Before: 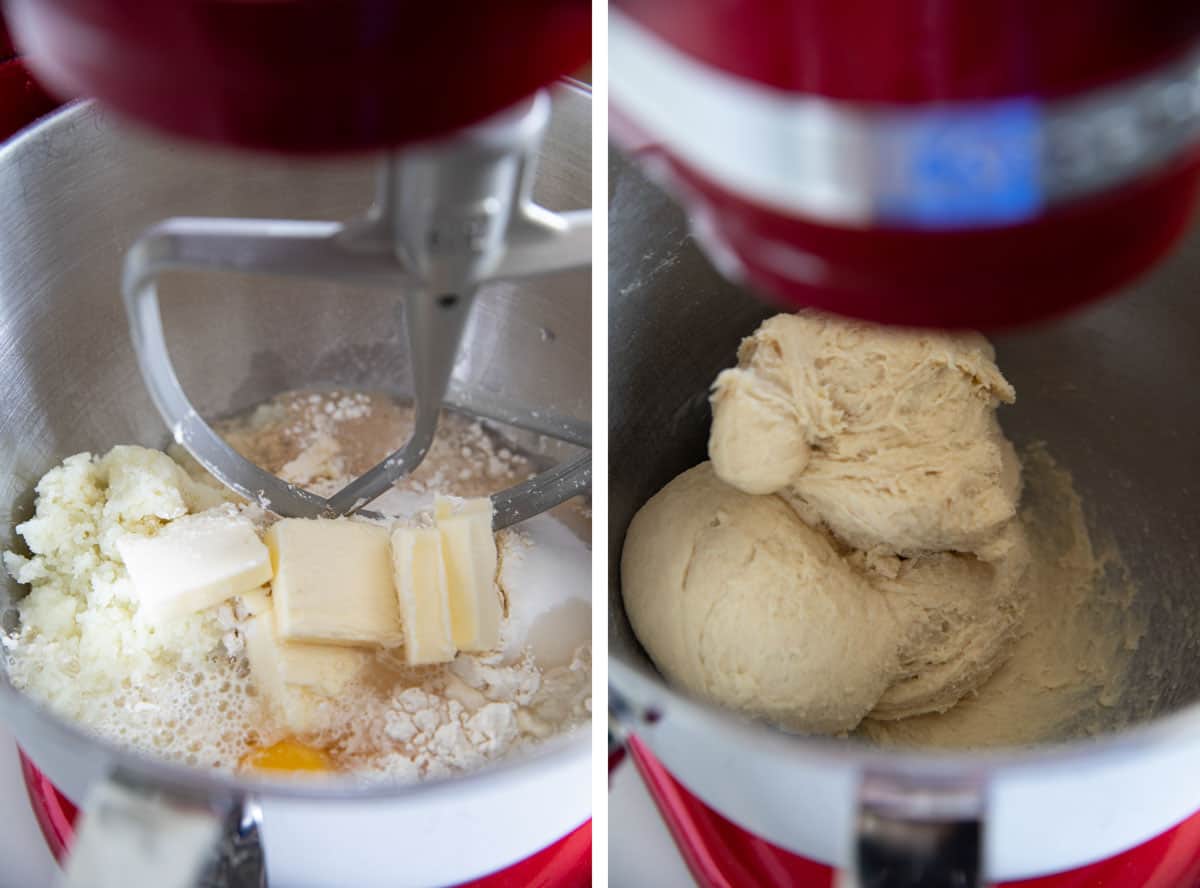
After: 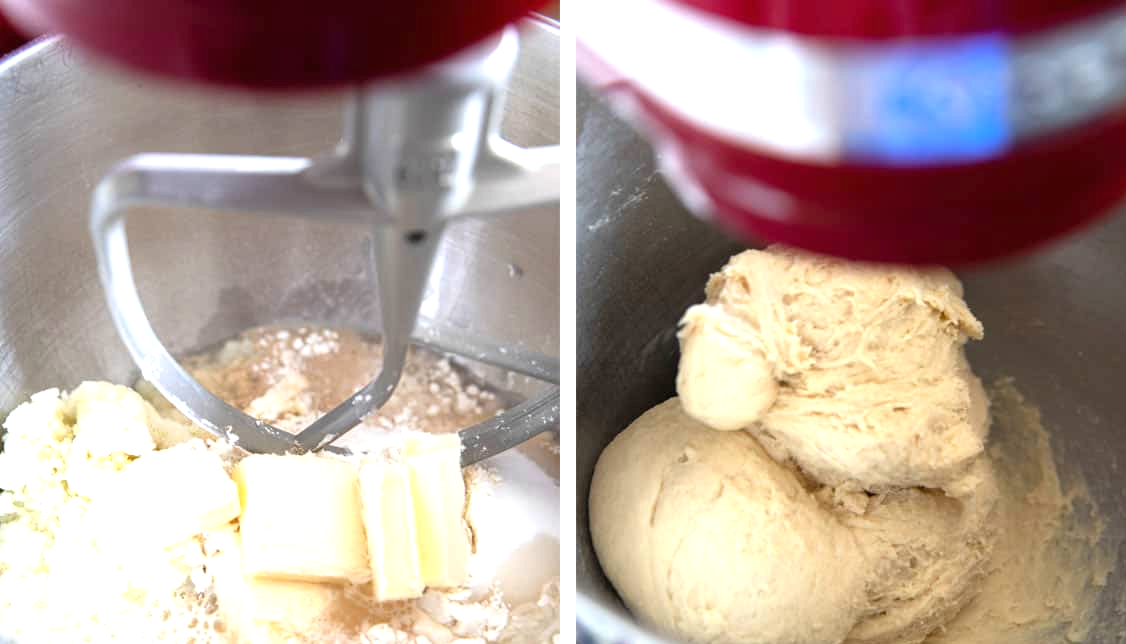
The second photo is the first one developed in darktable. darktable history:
exposure: black level correction 0, exposure 1.1 EV, compensate exposure bias true, compensate highlight preservation false
crop: left 2.737%, top 7.287%, right 3.421%, bottom 20.179%
